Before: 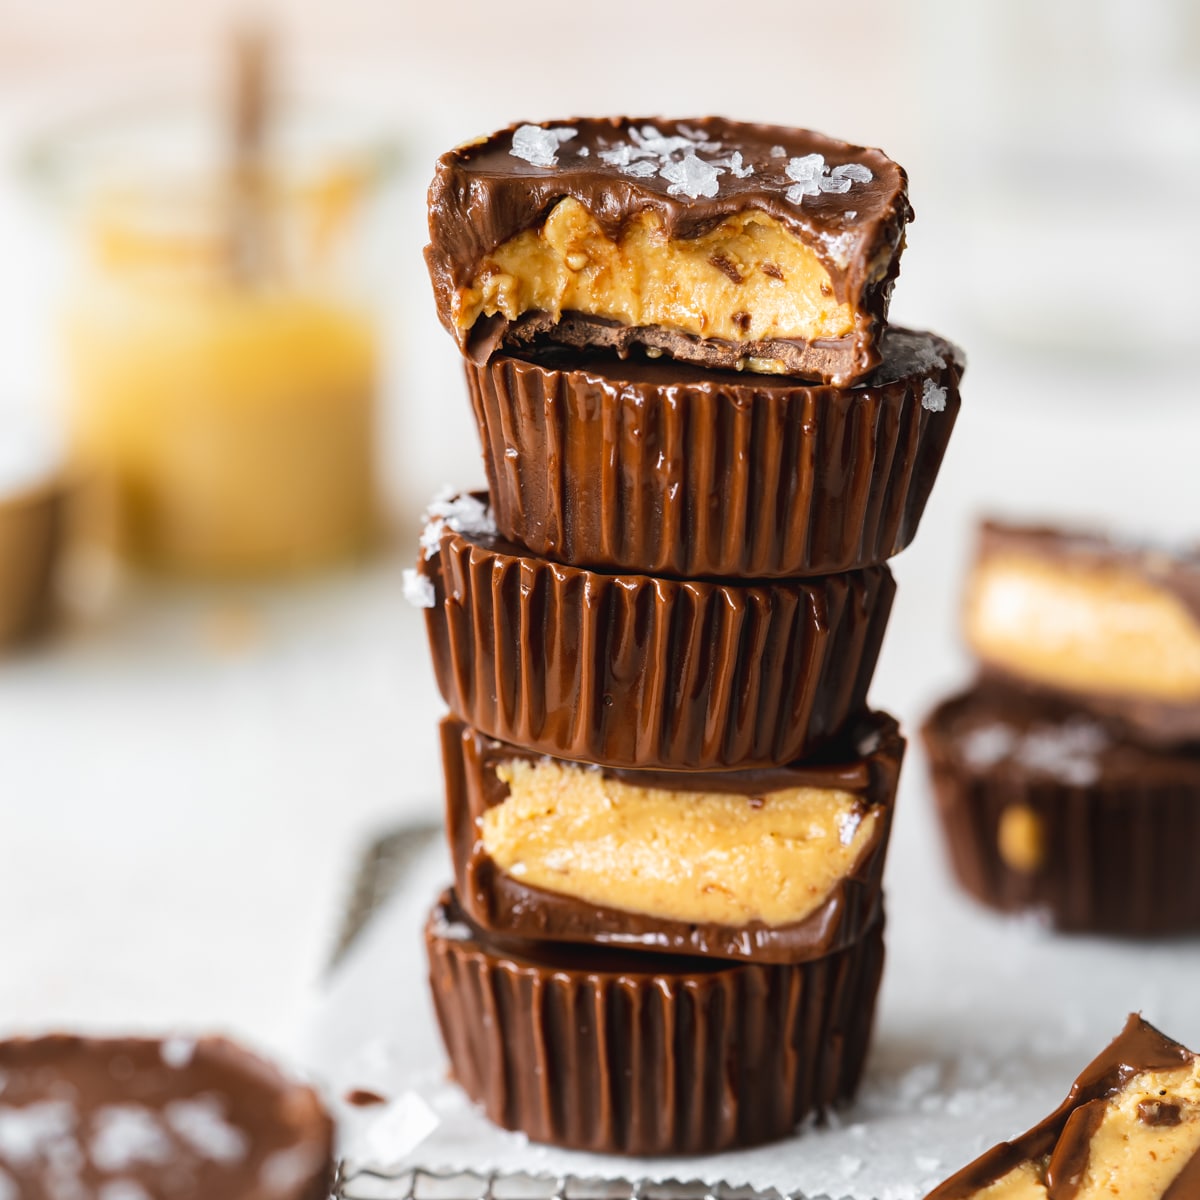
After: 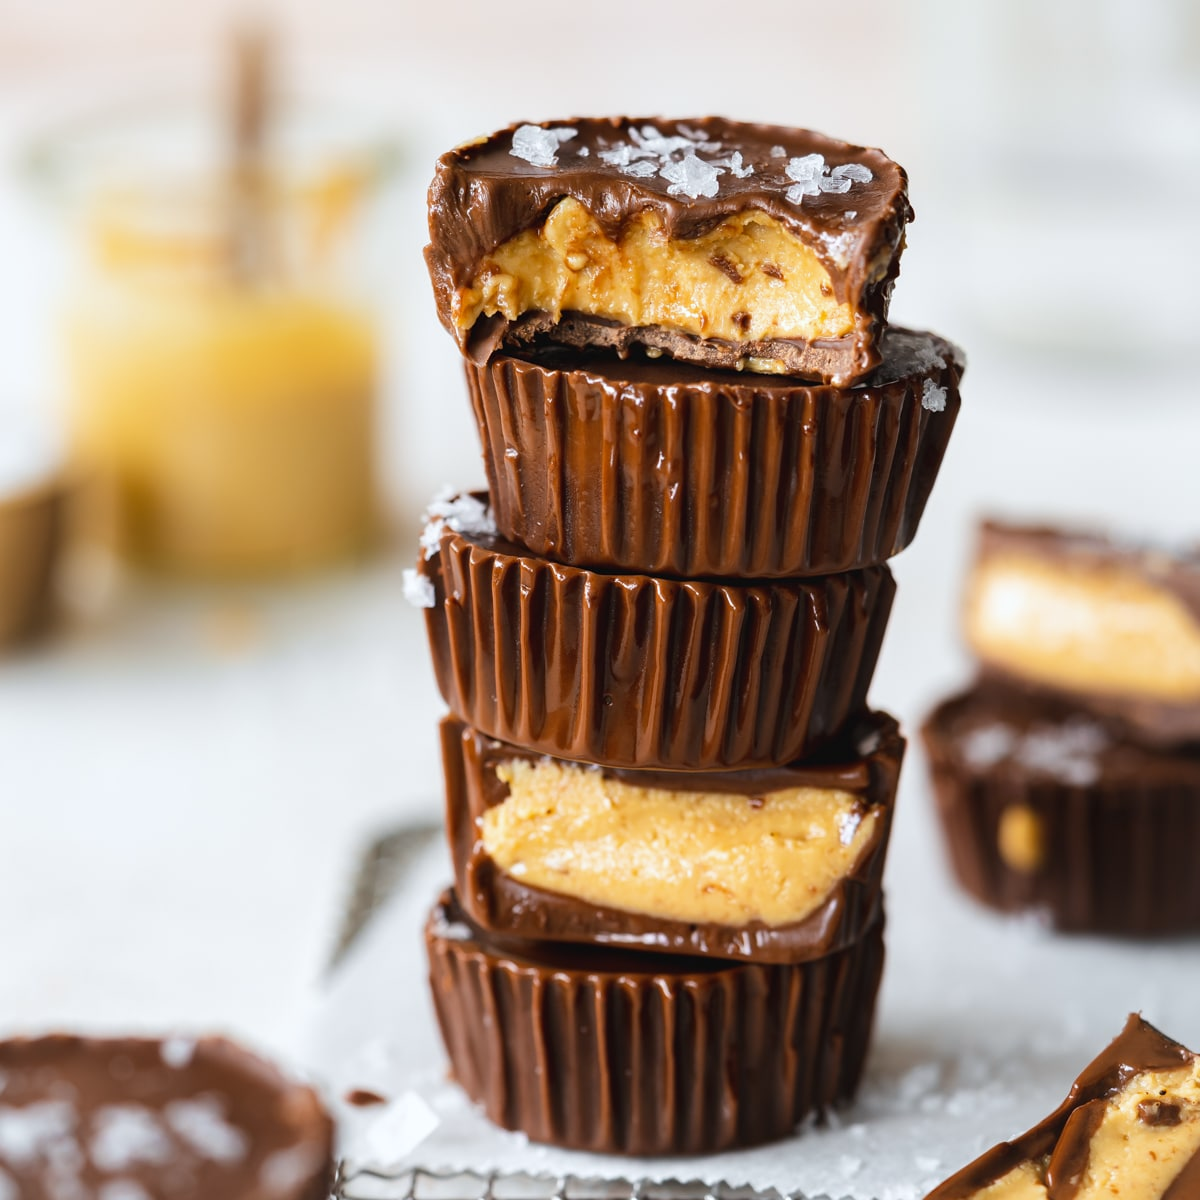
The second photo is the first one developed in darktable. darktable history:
white balance: red 0.982, blue 1.018
